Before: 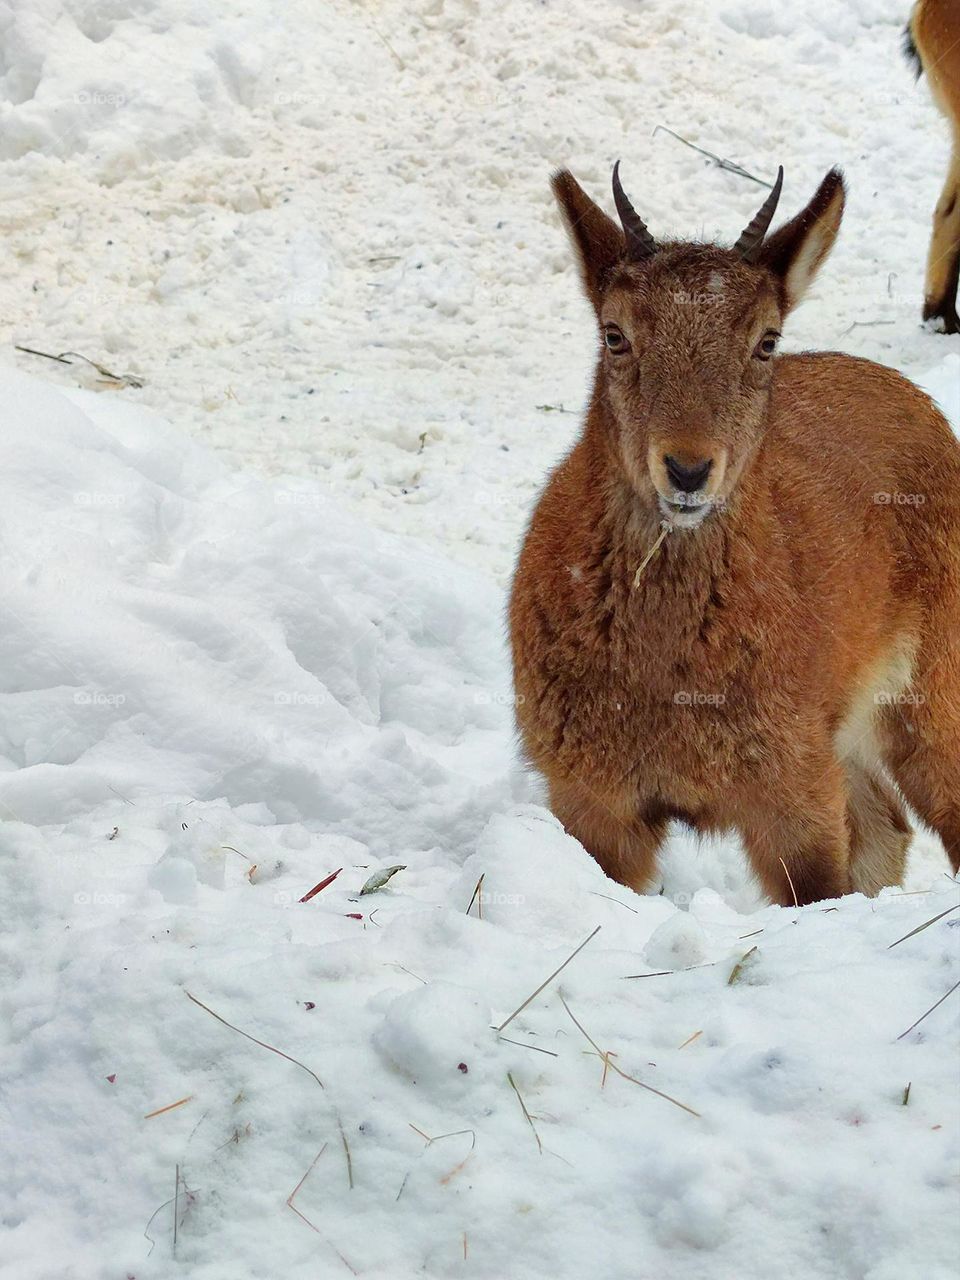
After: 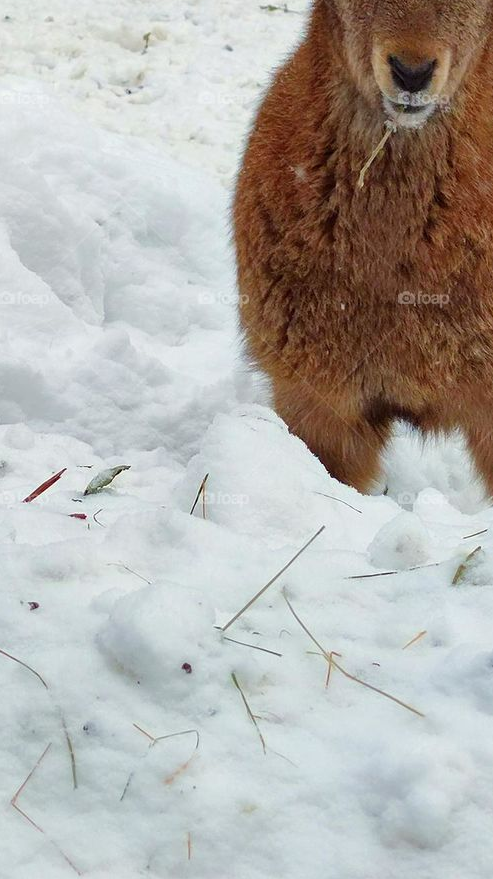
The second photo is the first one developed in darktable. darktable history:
crop and rotate: left 28.785%, top 31.305%, right 19.844%
